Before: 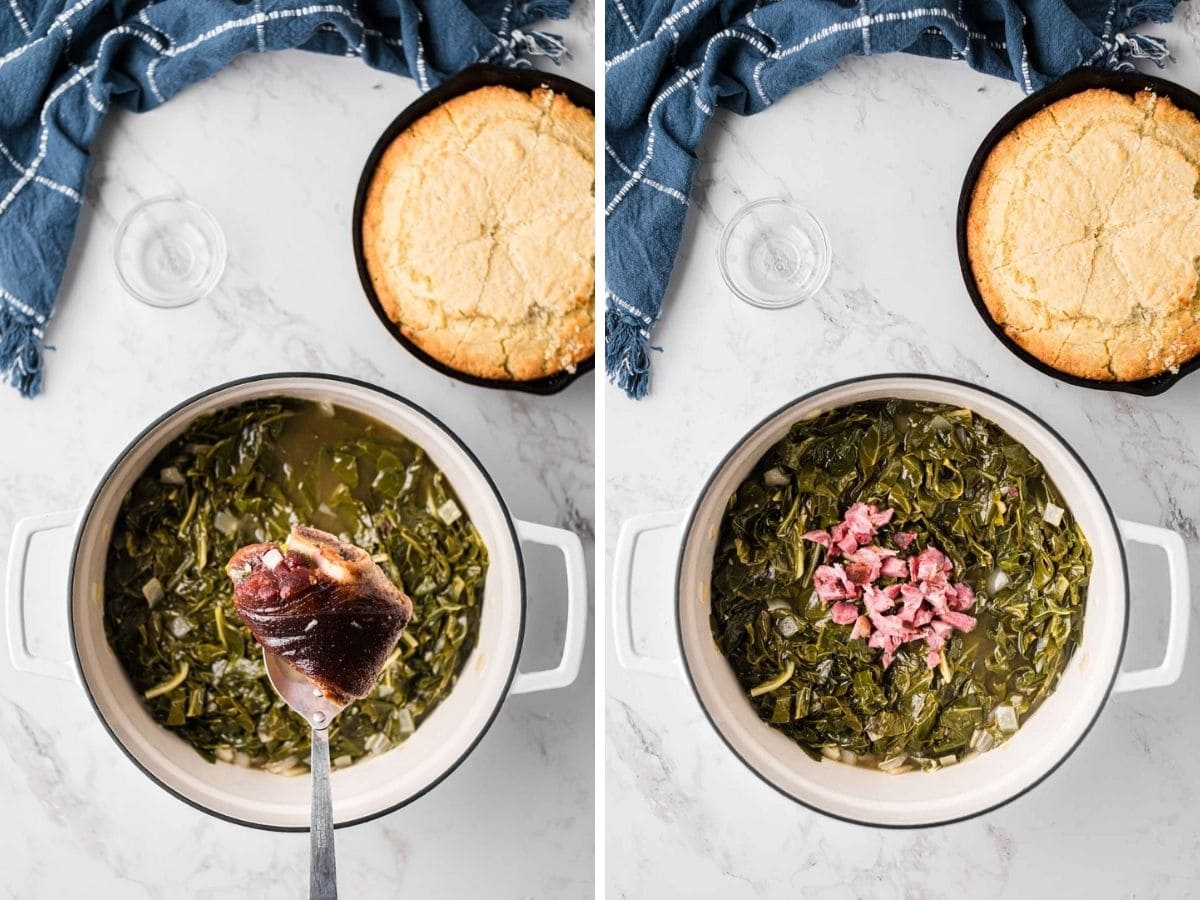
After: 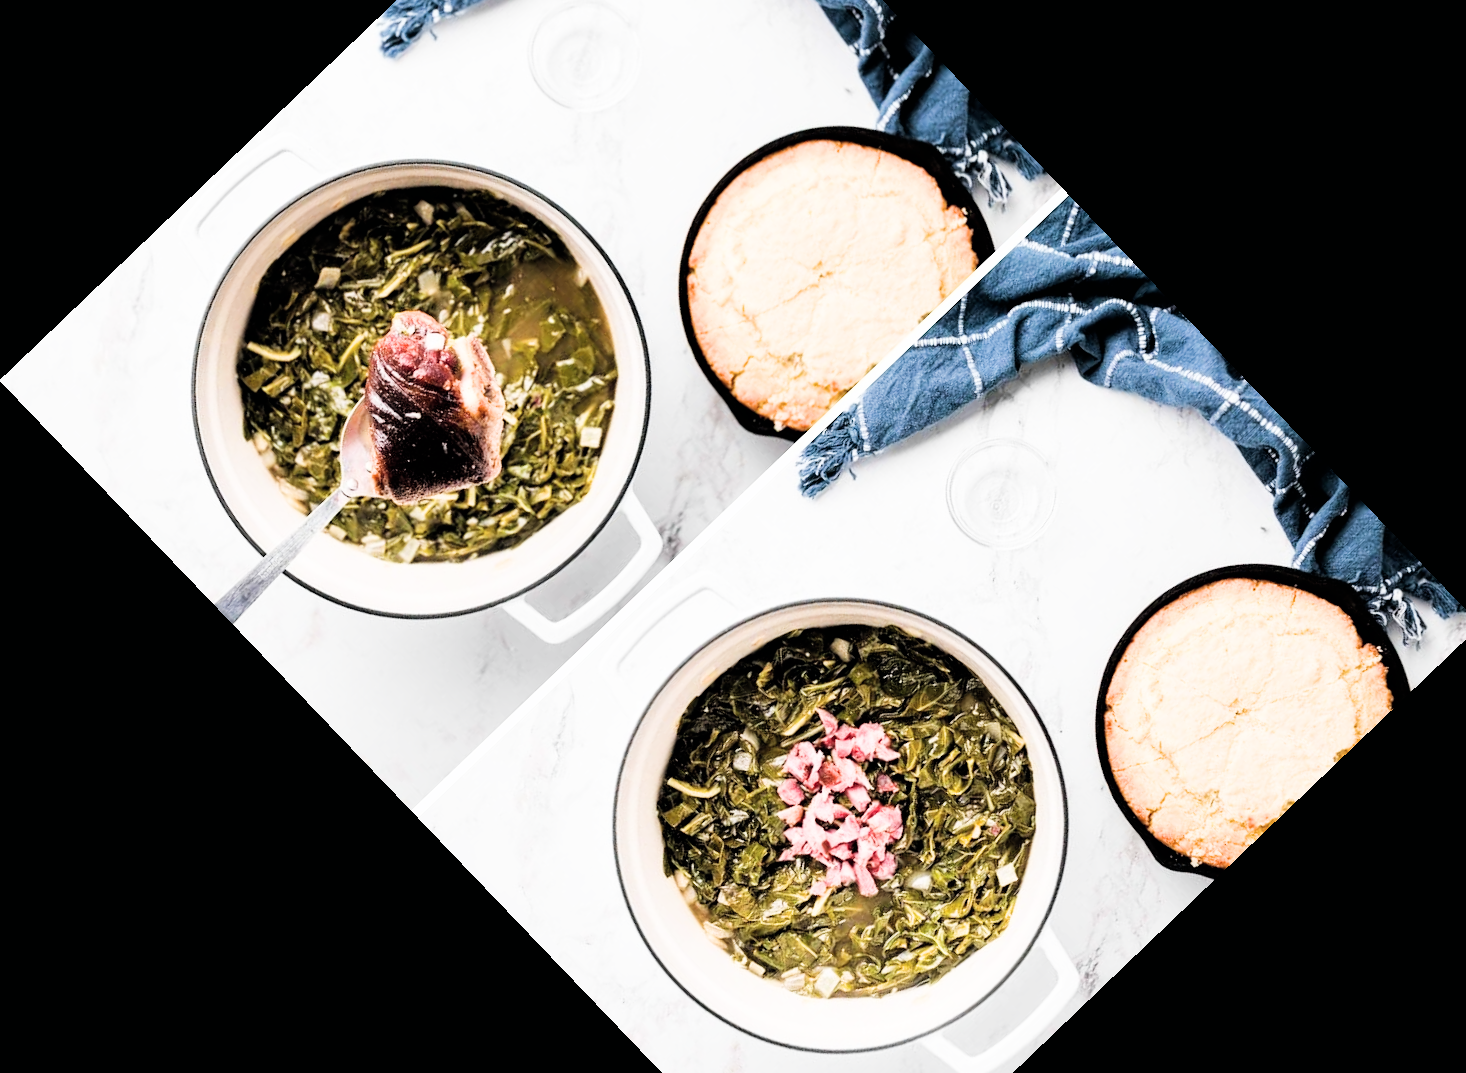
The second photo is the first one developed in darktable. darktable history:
crop and rotate: angle -46.26°, top 16.234%, right 0.912%, bottom 11.704%
filmic rgb: black relative exposure -5 EV, hardness 2.88, contrast 1.3, highlights saturation mix -30%
exposure: black level correction 0, exposure 1.2 EV, compensate highlight preservation false
color balance rgb: shadows lift › chroma 3.88%, shadows lift › hue 88.52°, power › hue 214.65°, global offset › chroma 0.1%, global offset › hue 252.4°, contrast 4.45%
